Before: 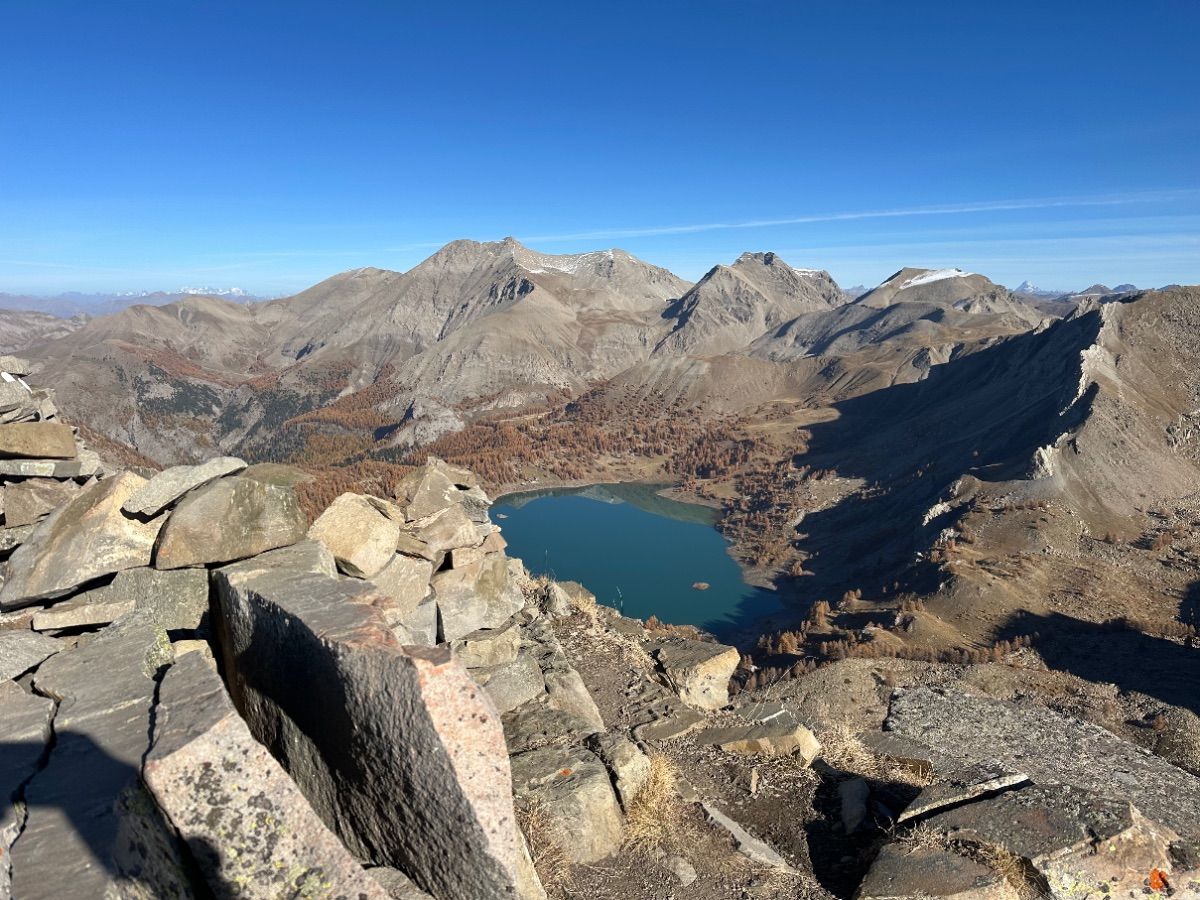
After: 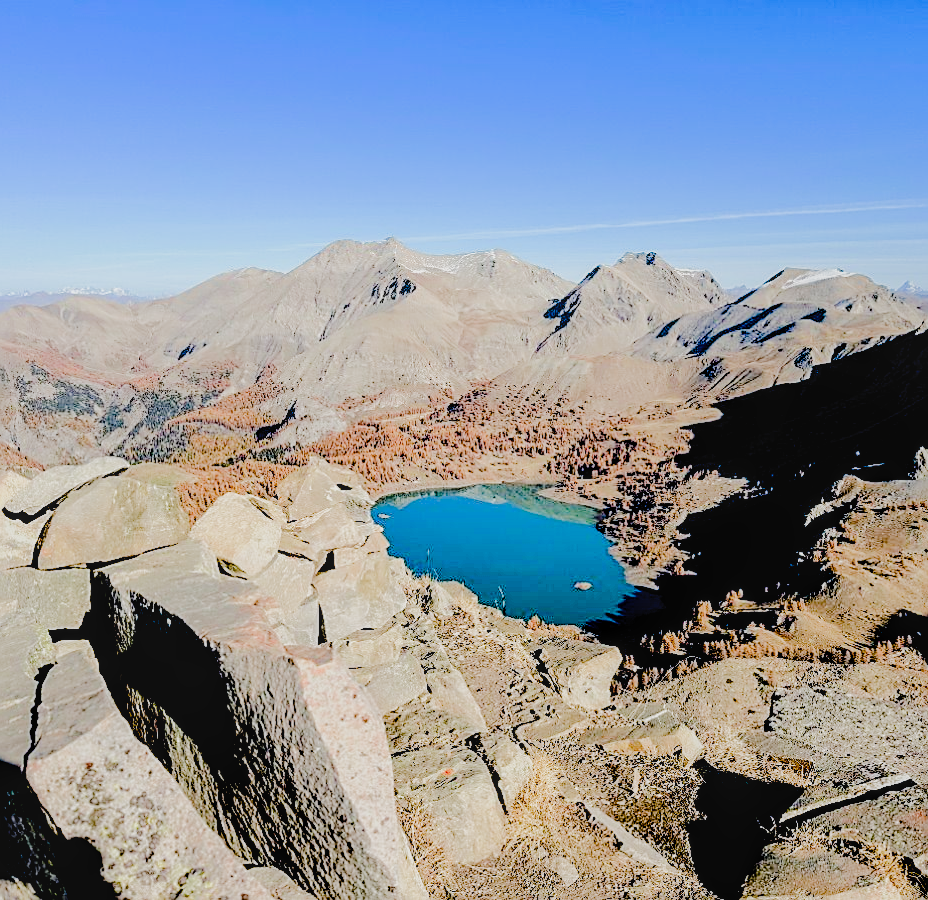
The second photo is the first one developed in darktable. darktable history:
local contrast: on, module defaults
crop: left 9.893%, right 12.732%
filmic rgb: black relative exposure -7.65 EV, white relative exposure 4.56 EV, hardness 3.61, preserve chrominance RGB euclidean norm, color science v5 (2021), contrast in shadows safe, contrast in highlights safe
sharpen: on, module defaults
tone equalizer: -7 EV 0.158 EV, -6 EV 0.579 EV, -5 EV 1.15 EV, -4 EV 1.36 EV, -3 EV 1.13 EV, -2 EV 0.6 EV, -1 EV 0.153 EV, edges refinement/feathering 500, mask exposure compensation -1.57 EV, preserve details no
color balance rgb: perceptual saturation grading › global saturation 20%, perceptual saturation grading › highlights -50.377%, perceptual saturation grading › shadows 30.266%, perceptual brilliance grading › mid-tones 10.786%, perceptual brilliance grading › shadows 14.572%, global vibrance 20%
exposure: black level correction 0.038, exposure 0.498 EV, compensate exposure bias true, compensate highlight preservation false
